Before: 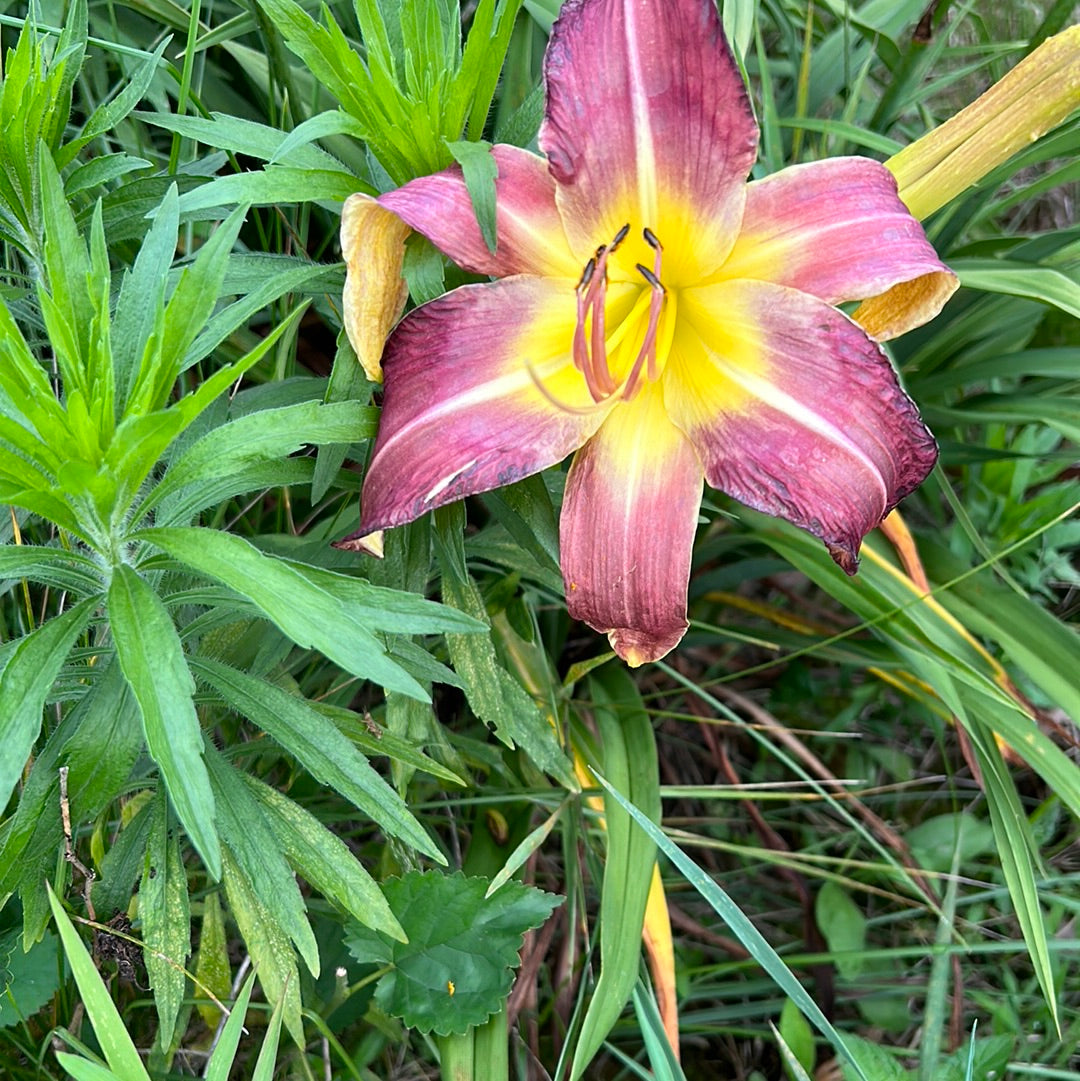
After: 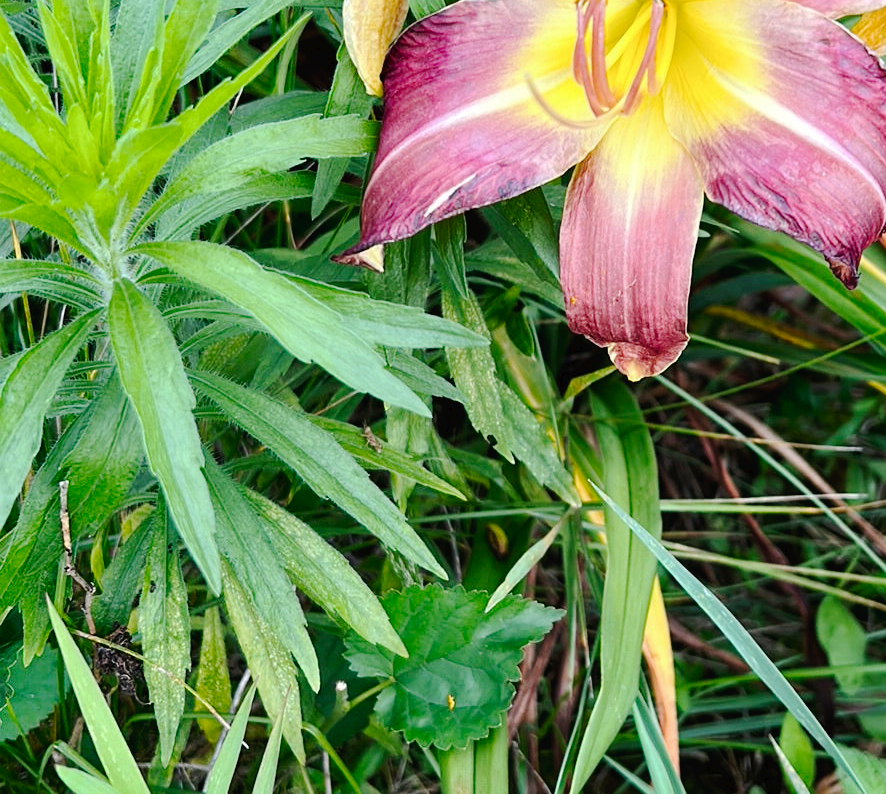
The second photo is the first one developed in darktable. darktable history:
crop: top 26.531%, right 17.959%
tone curve: curves: ch0 [(0, 0) (0.003, 0.019) (0.011, 0.02) (0.025, 0.019) (0.044, 0.027) (0.069, 0.038) (0.1, 0.056) (0.136, 0.089) (0.177, 0.137) (0.224, 0.187) (0.277, 0.259) (0.335, 0.343) (0.399, 0.437) (0.468, 0.532) (0.543, 0.613) (0.623, 0.685) (0.709, 0.752) (0.801, 0.822) (0.898, 0.9) (1, 1)], preserve colors none
